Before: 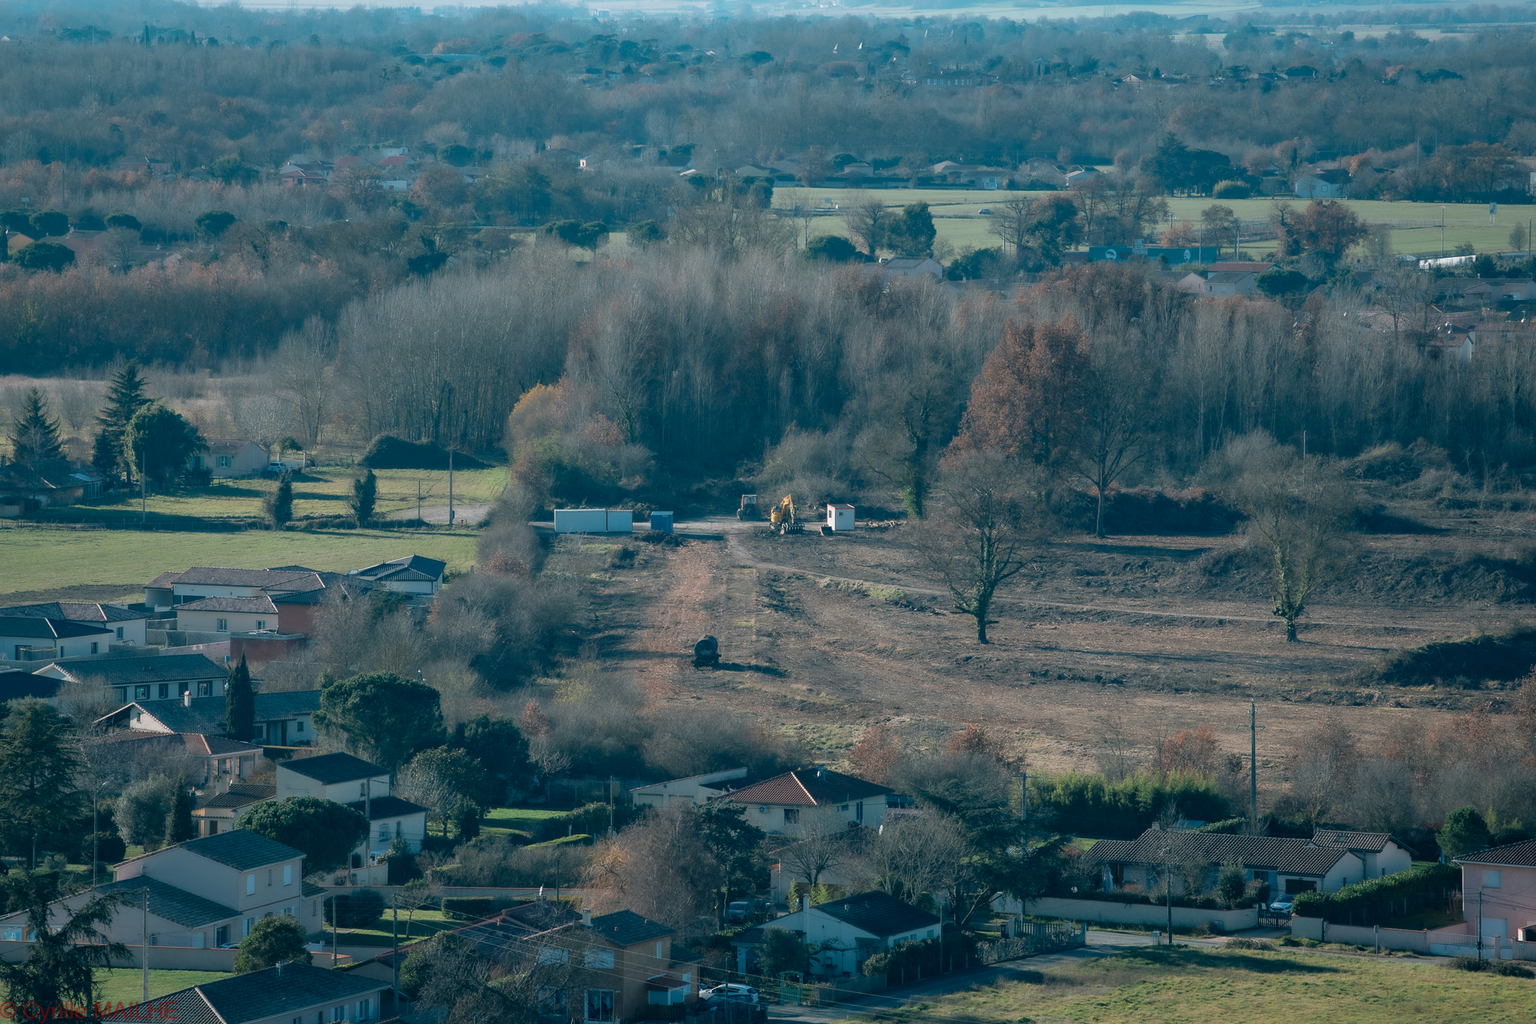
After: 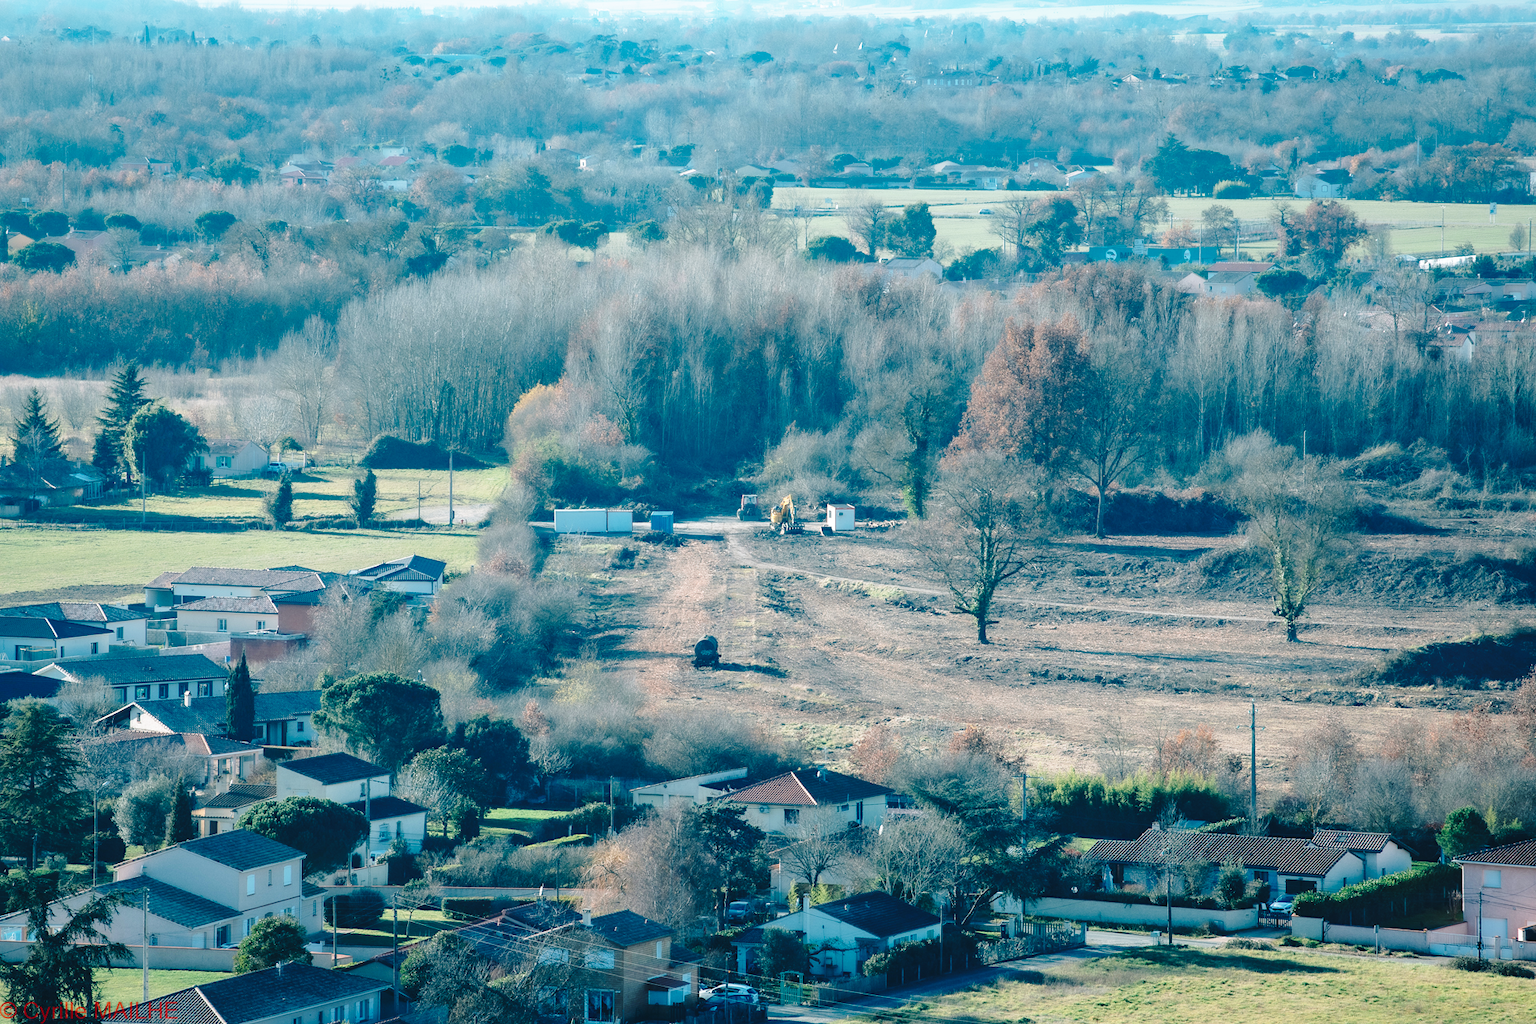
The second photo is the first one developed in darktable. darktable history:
tone curve: curves: ch0 [(0, 0) (0.003, 0.022) (0.011, 0.027) (0.025, 0.038) (0.044, 0.056) (0.069, 0.081) (0.1, 0.11) (0.136, 0.145) (0.177, 0.185) (0.224, 0.229) (0.277, 0.278) (0.335, 0.335) (0.399, 0.399) (0.468, 0.468) (0.543, 0.543) (0.623, 0.623) (0.709, 0.705) (0.801, 0.793) (0.898, 0.887) (1, 1)], preserve colors none
base curve: curves: ch0 [(0, 0) (0.028, 0.03) (0.105, 0.232) (0.387, 0.748) (0.754, 0.968) (1, 1)], fusion 1, exposure shift 0.576, preserve colors none
